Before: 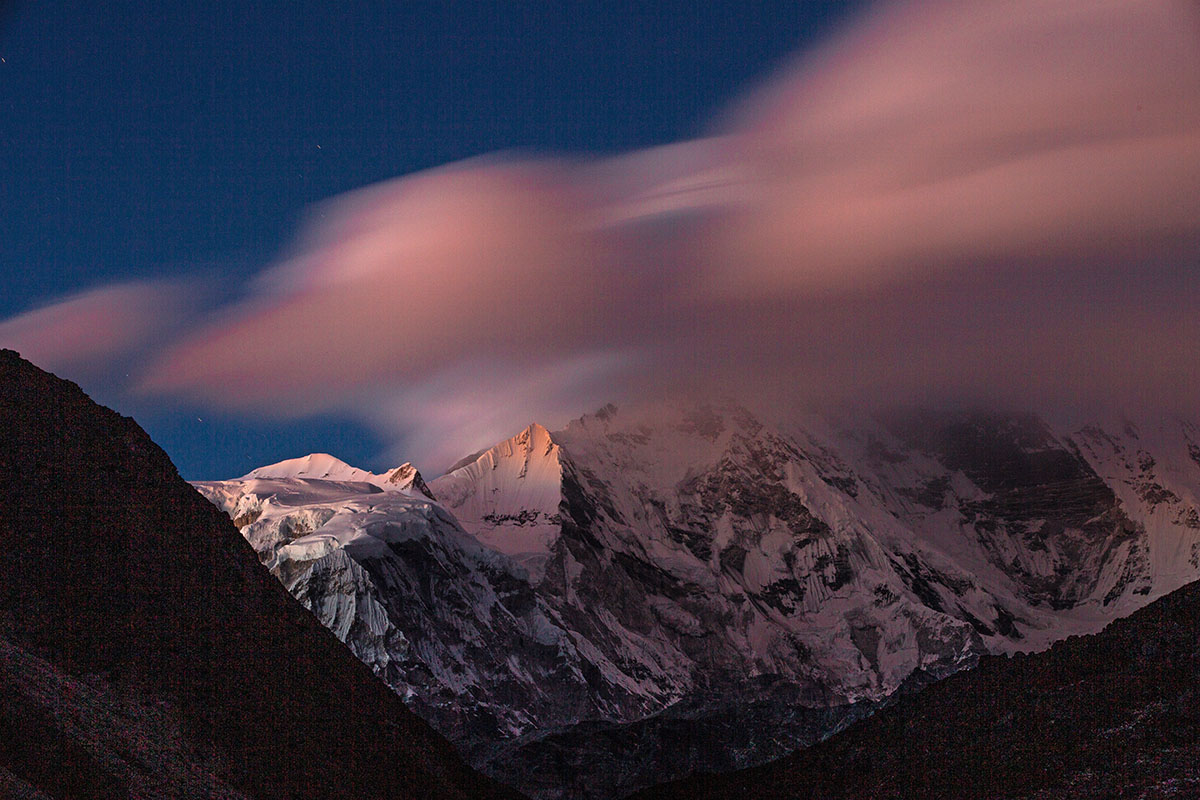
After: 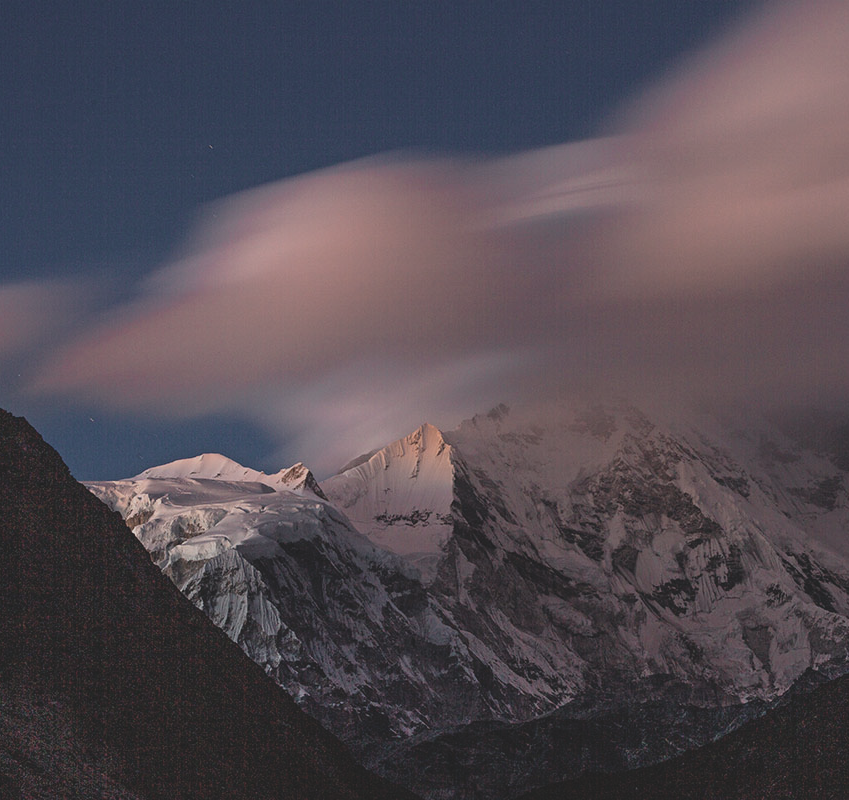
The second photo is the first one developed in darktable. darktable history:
contrast brightness saturation: contrast -0.244, saturation -0.439
crop and rotate: left 9.048%, right 20.144%
